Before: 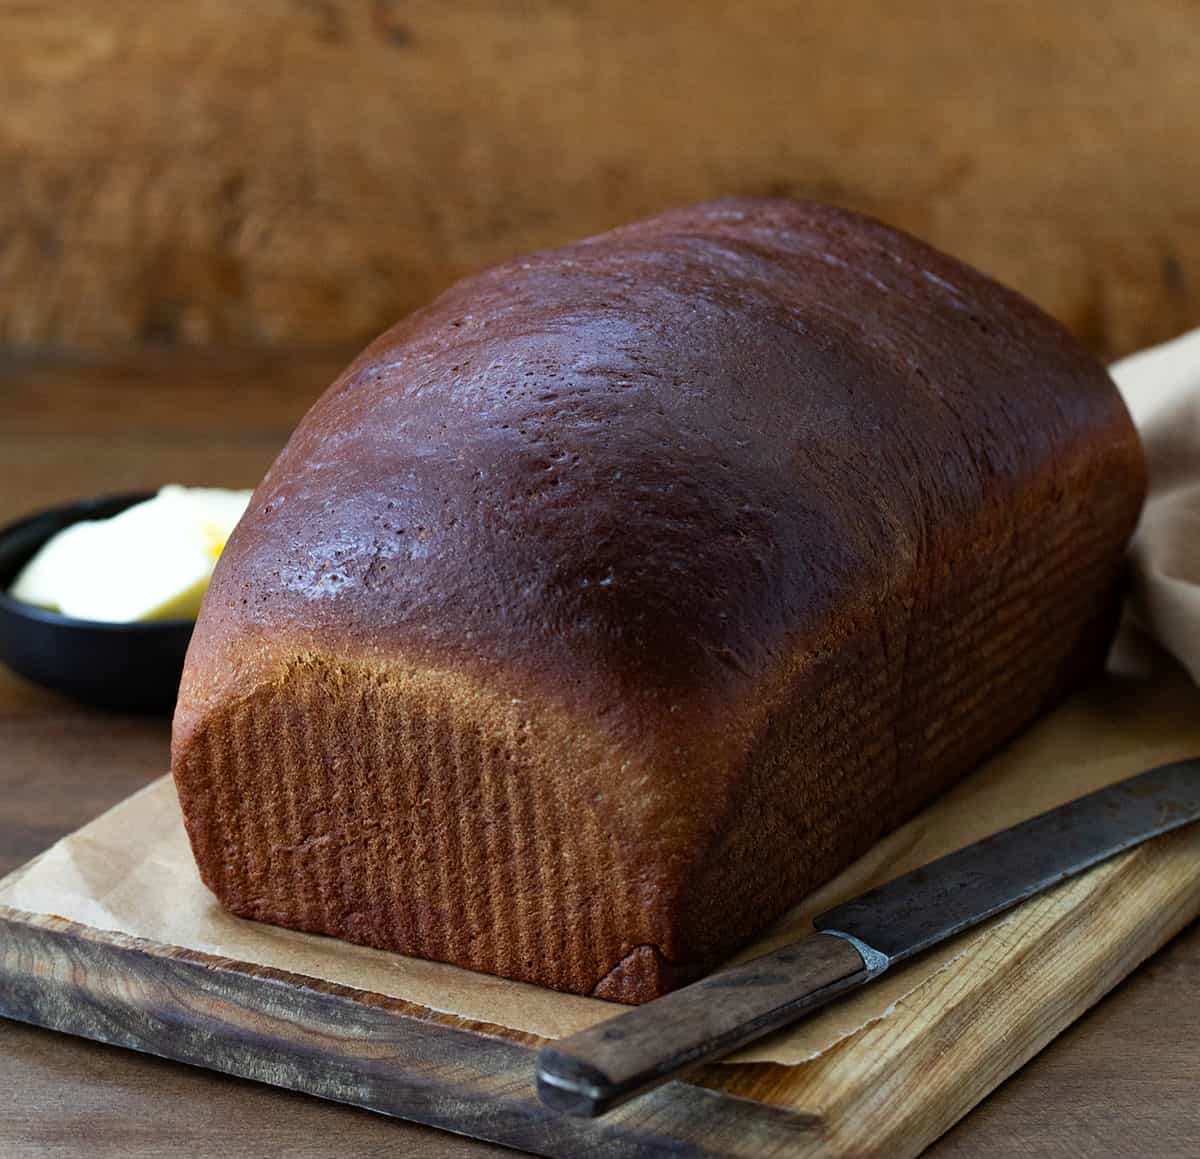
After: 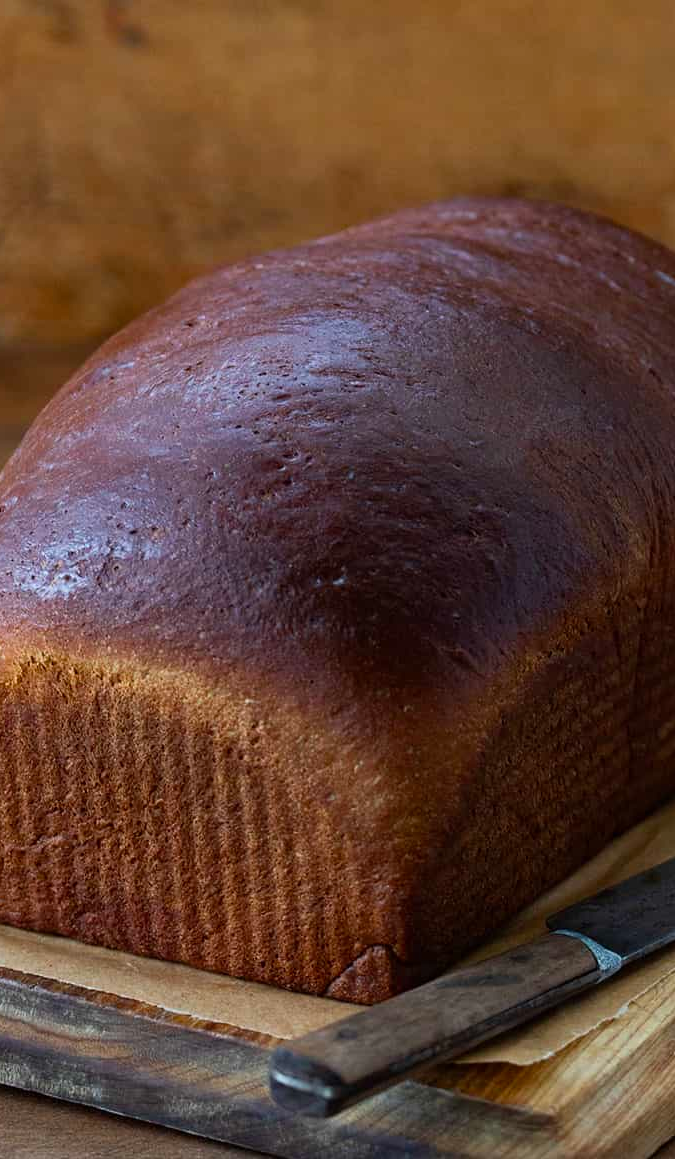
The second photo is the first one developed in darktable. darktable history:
crop and rotate: left 22.333%, right 21.34%
